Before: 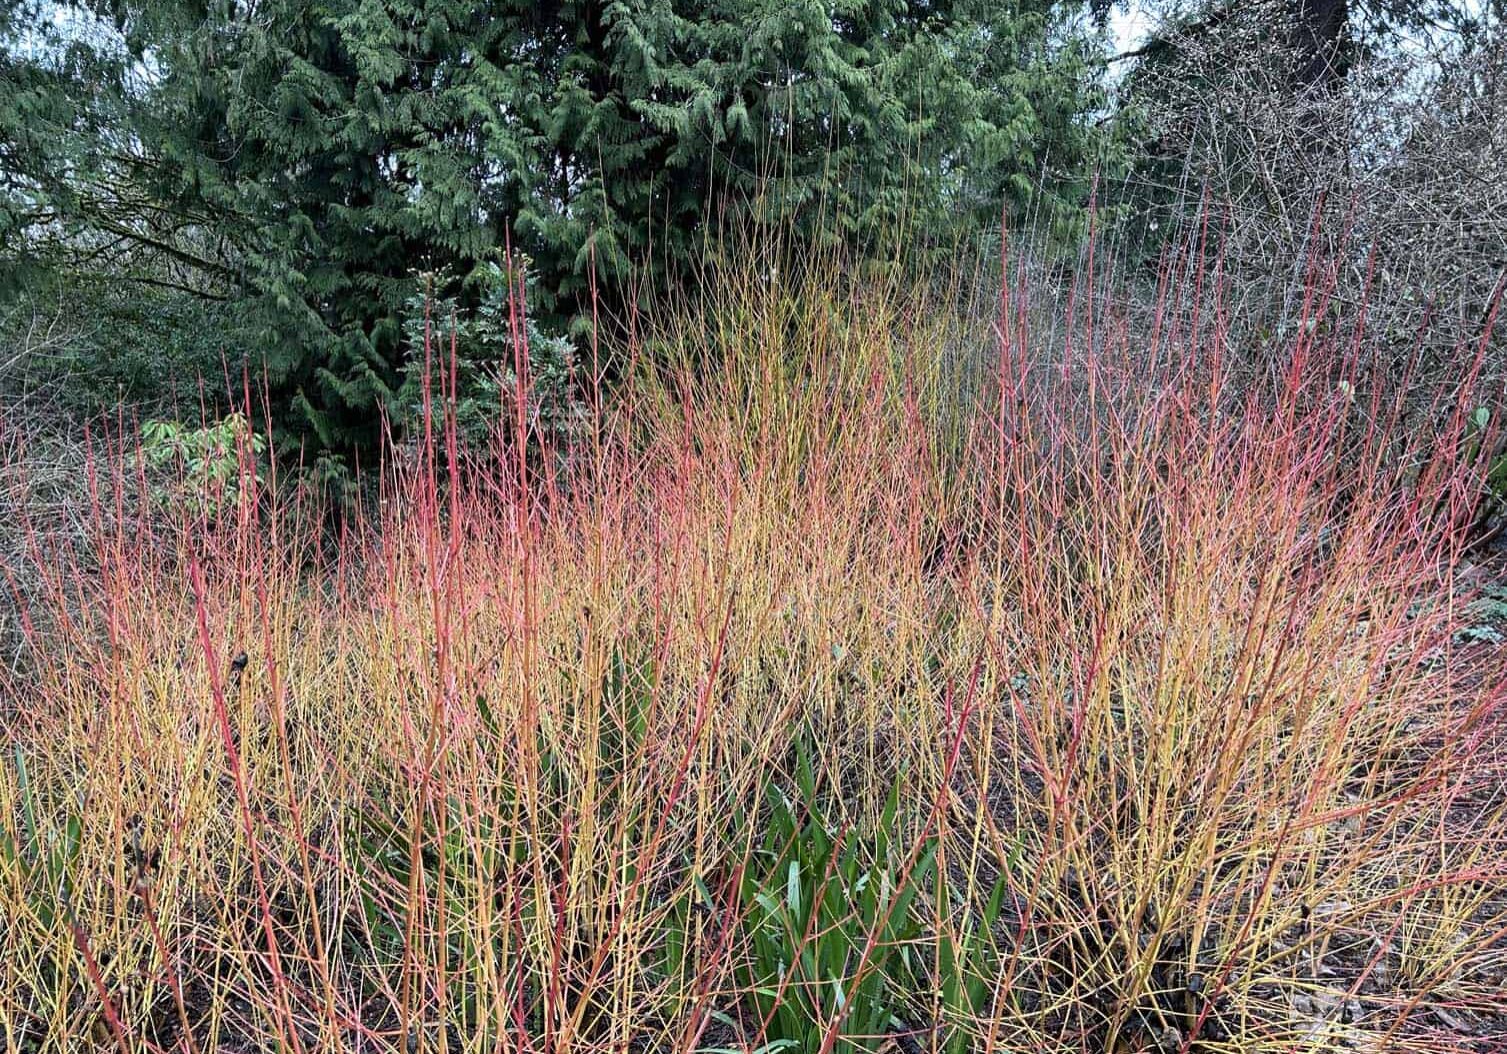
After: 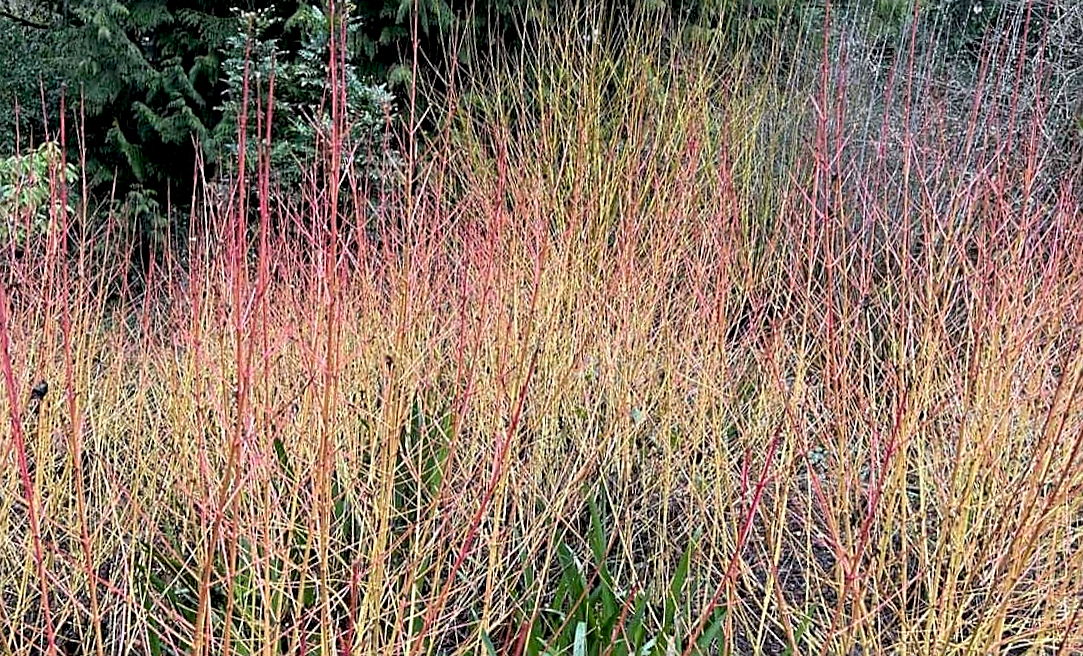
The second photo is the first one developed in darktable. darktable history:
crop and rotate: angle -3.37°, left 9.79%, top 20.73%, right 12.42%, bottom 11.82%
sharpen: on, module defaults
exposure: black level correction 0.007, exposure 0.093 EV, compensate highlight preservation false
